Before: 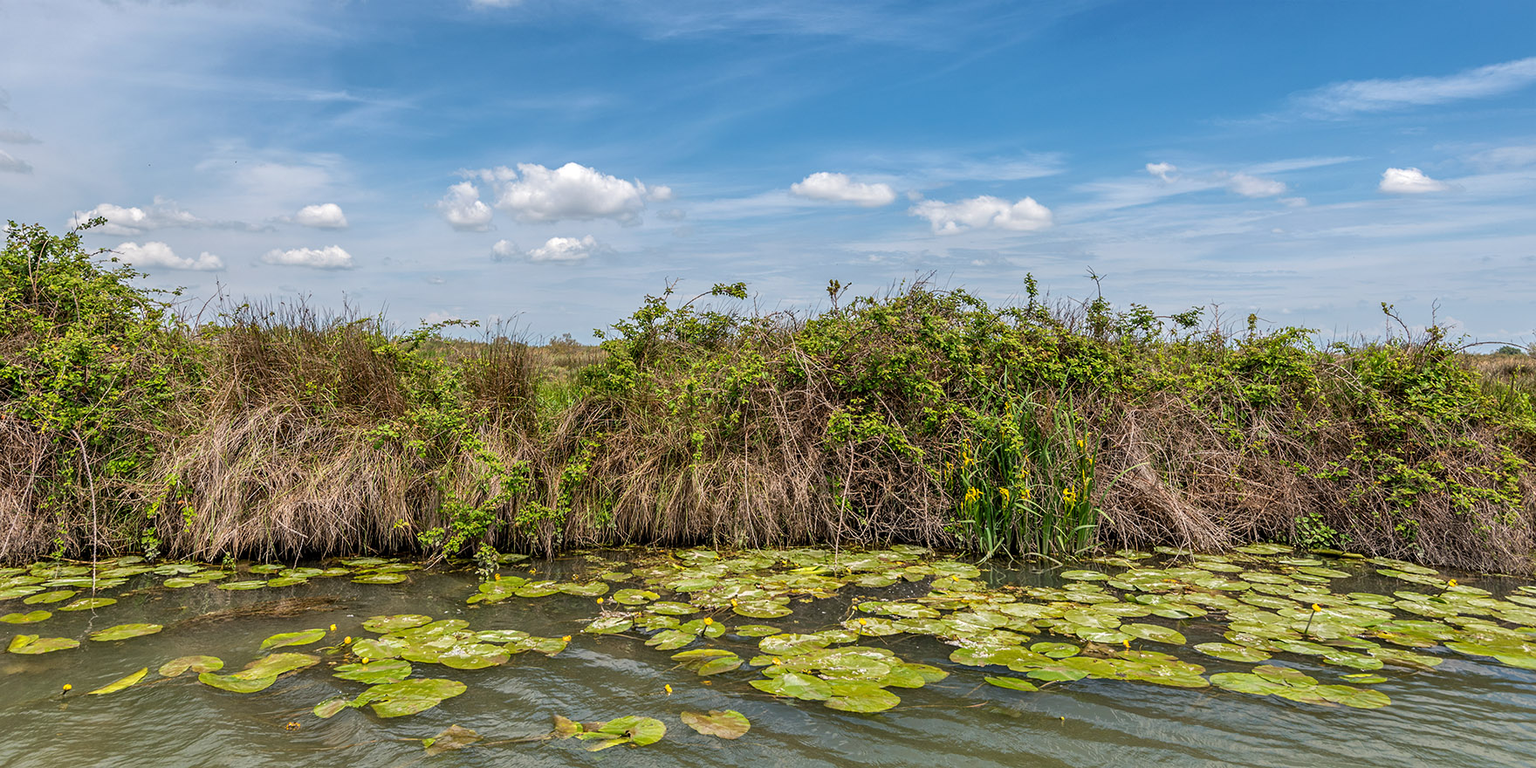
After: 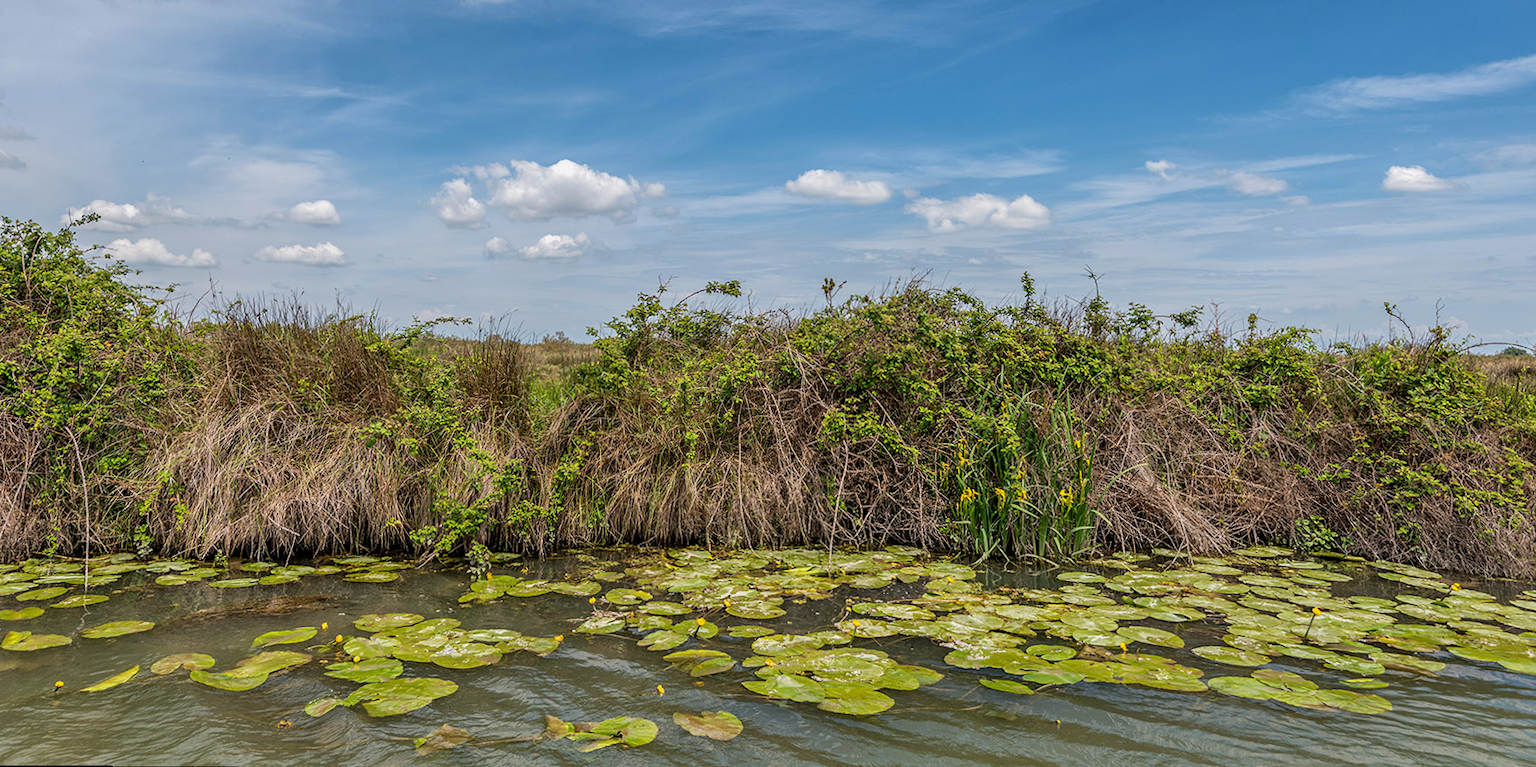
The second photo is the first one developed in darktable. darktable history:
exposure: exposure -0.157 EV, compensate highlight preservation false
rotate and perspective: rotation 0.192°, lens shift (horizontal) -0.015, crop left 0.005, crop right 0.996, crop top 0.006, crop bottom 0.99
